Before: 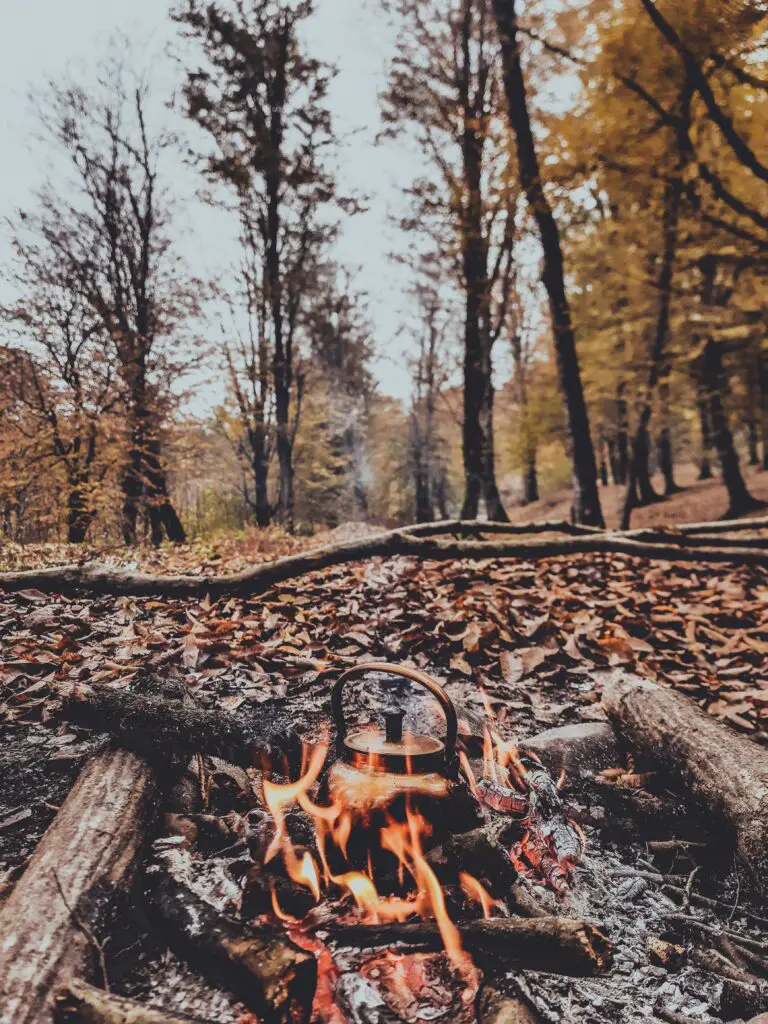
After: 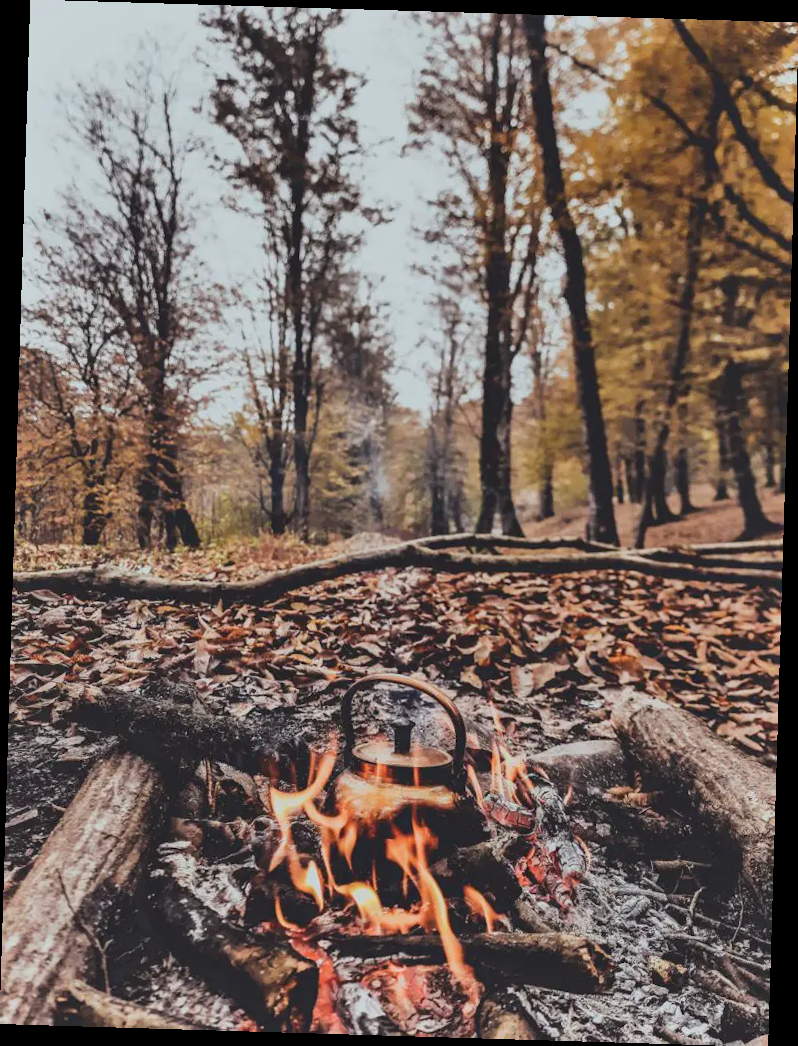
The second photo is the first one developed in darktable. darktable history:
shadows and highlights: shadows 32, highlights -32, soften with gaussian
rotate and perspective: rotation 1.72°, automatic cropping off
